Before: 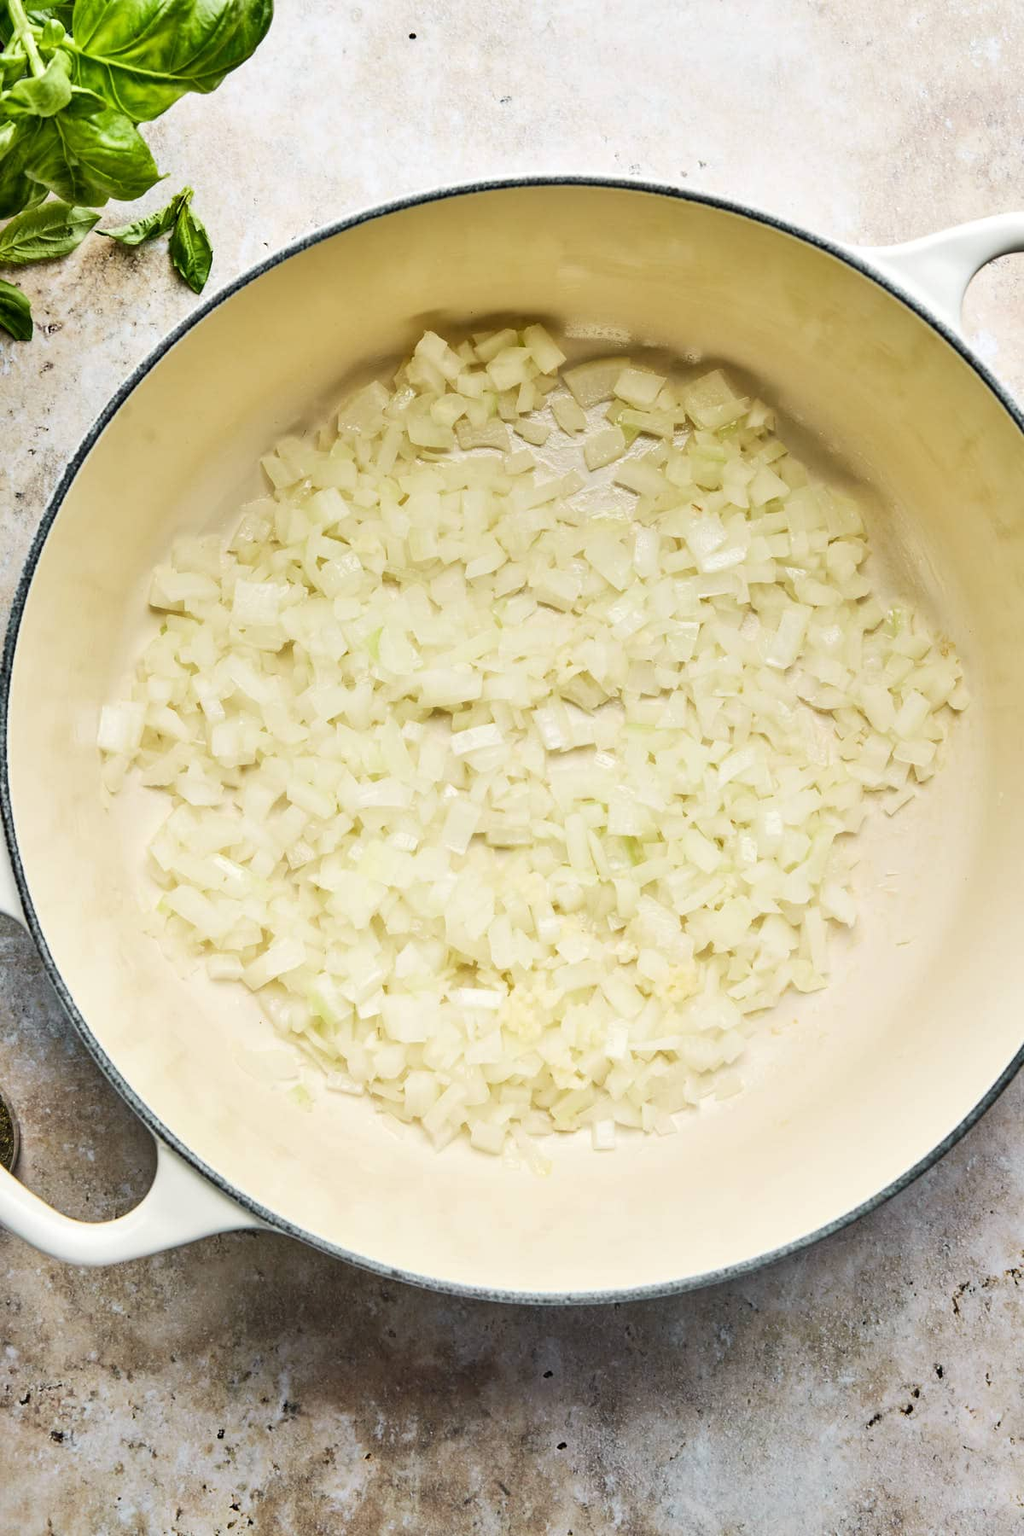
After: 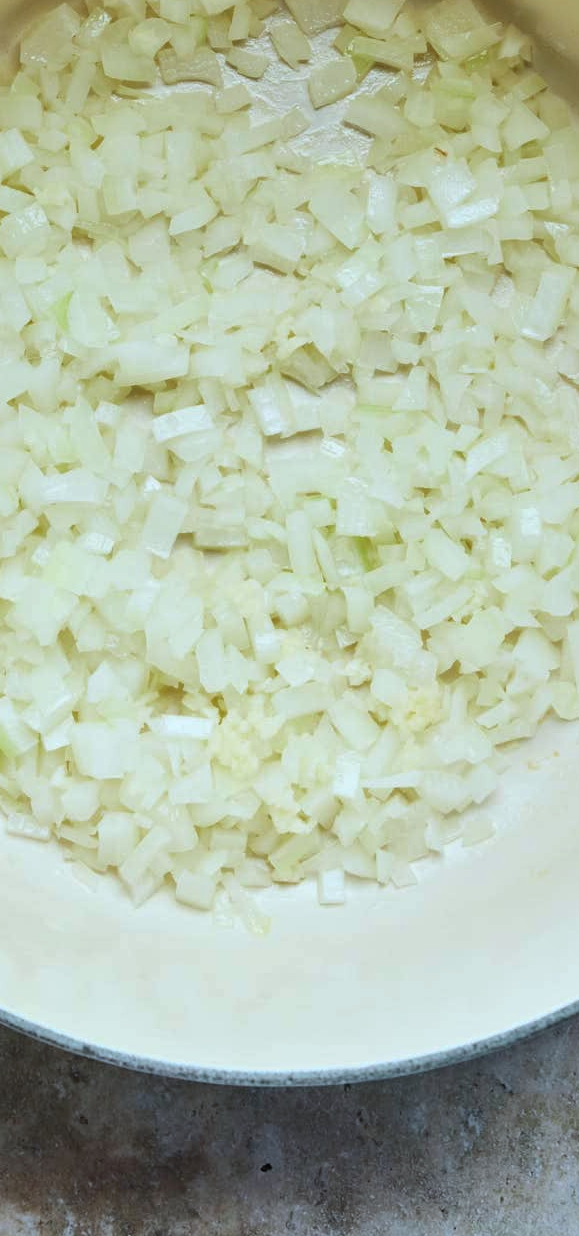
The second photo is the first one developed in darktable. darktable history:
shadows and highlights: shadows -20, white point adjustment -2, highlights -35
color calibration: illuminant F (fluorescent), F source F9 (Cool White Deluxe 4150 K) – high CRI, x 0.374, y 0.373, temperature 4158.34 K
crop: left 31.379%, top 24.658%, right 20.326%, bottom 6.628%
